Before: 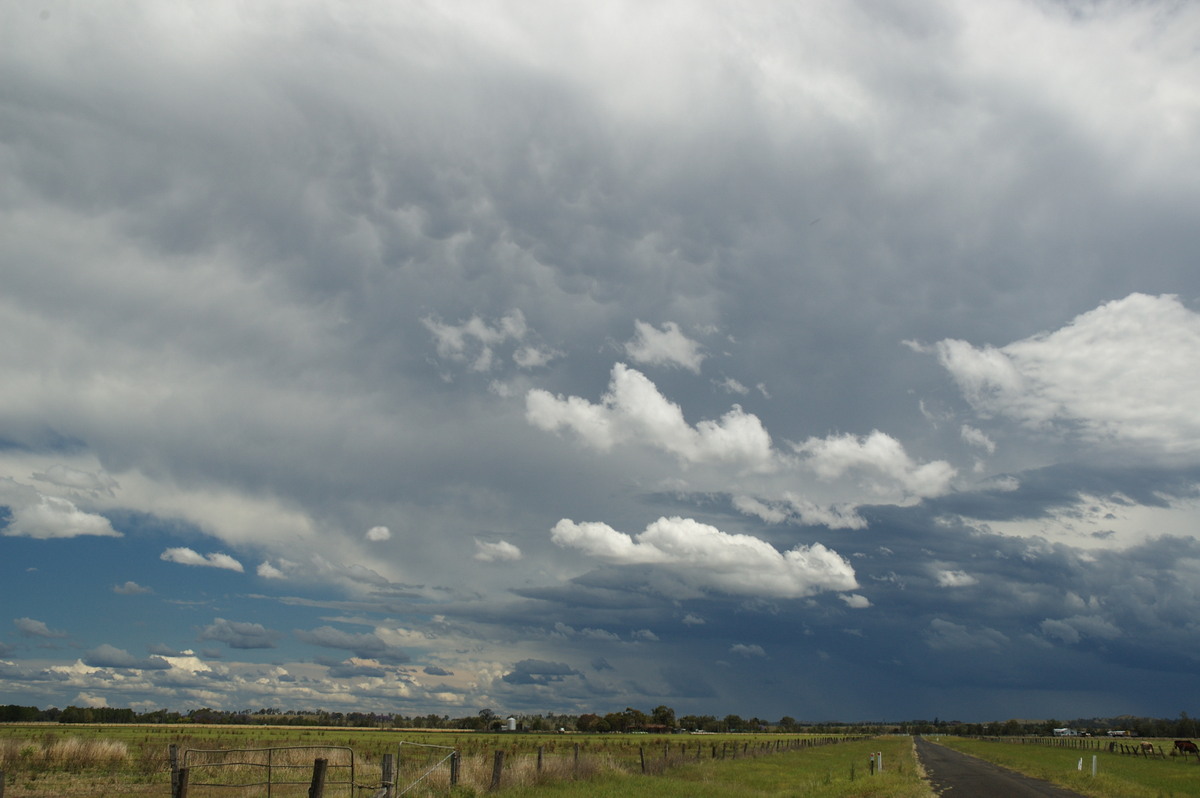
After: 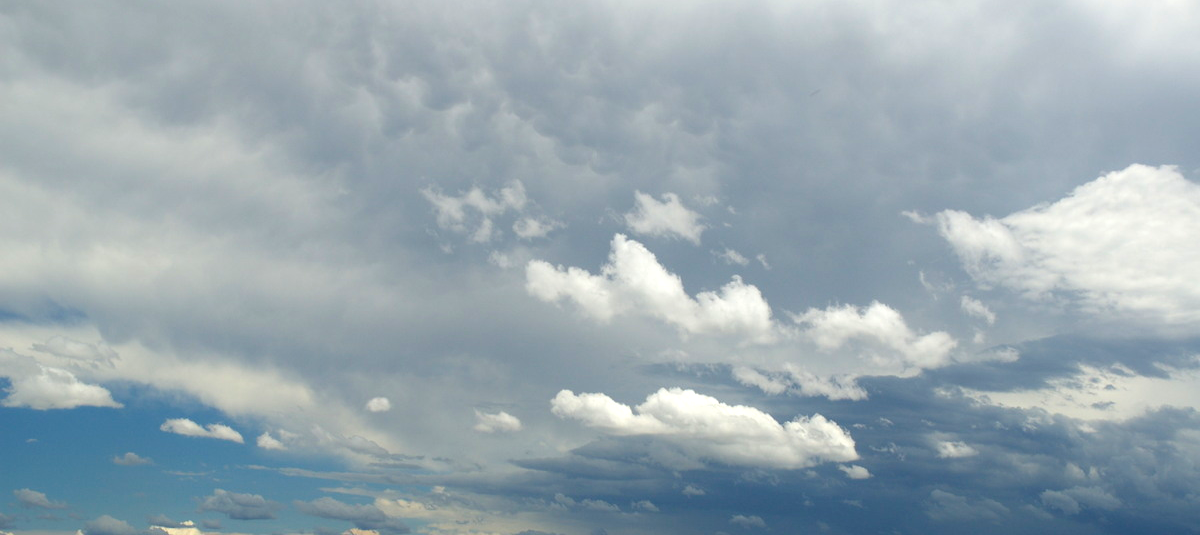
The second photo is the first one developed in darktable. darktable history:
color balance rgb: global offset › luminance 0.236%, white fulcrum 0.067 EV, perceptual saturation grading › global saturation 25.677%, contrast -9.43%
crop: top 16.244%, bottom 16.684%
tone equalizer: -8 EV -0.769 EV, -7 EV -0.669 EV, -6 EV -0.593 EV, -5 EV -0.418 EV, -3 EV 0.369 EV, -2 EV 0.6 EV, -1 EV 0.677 EV, +0 EV 0.767 EV
